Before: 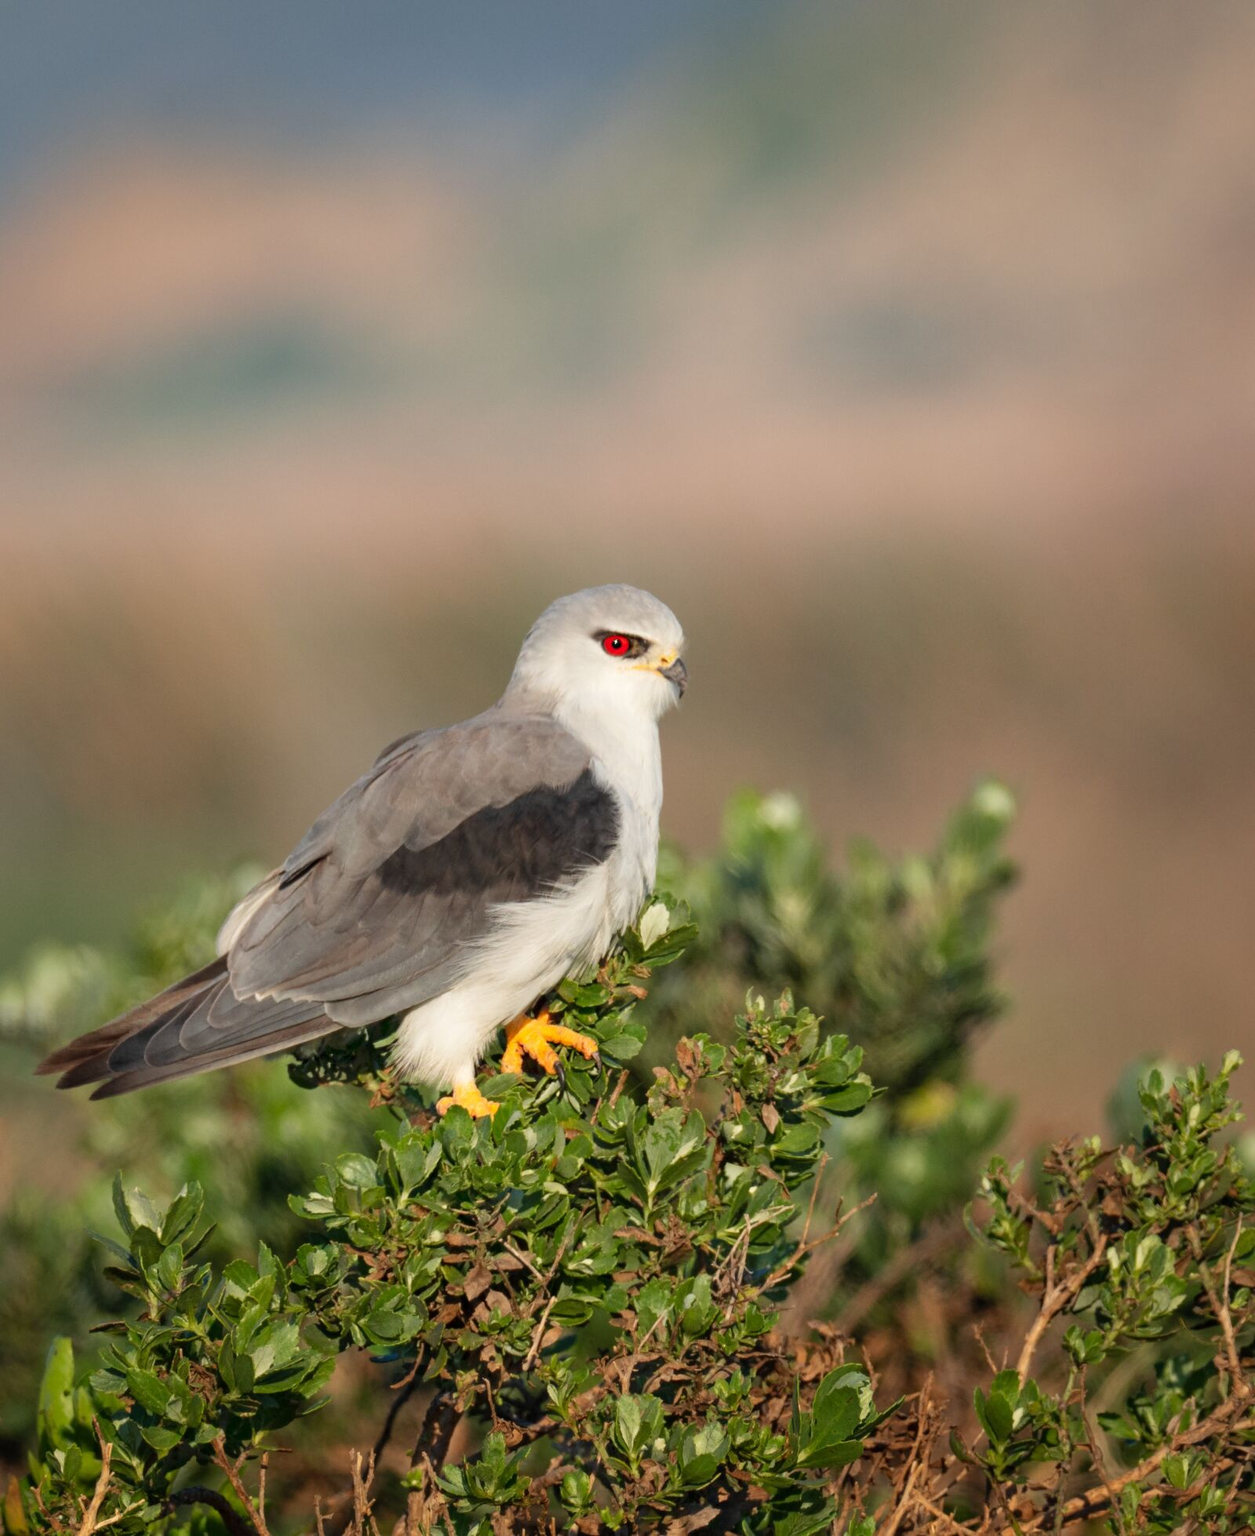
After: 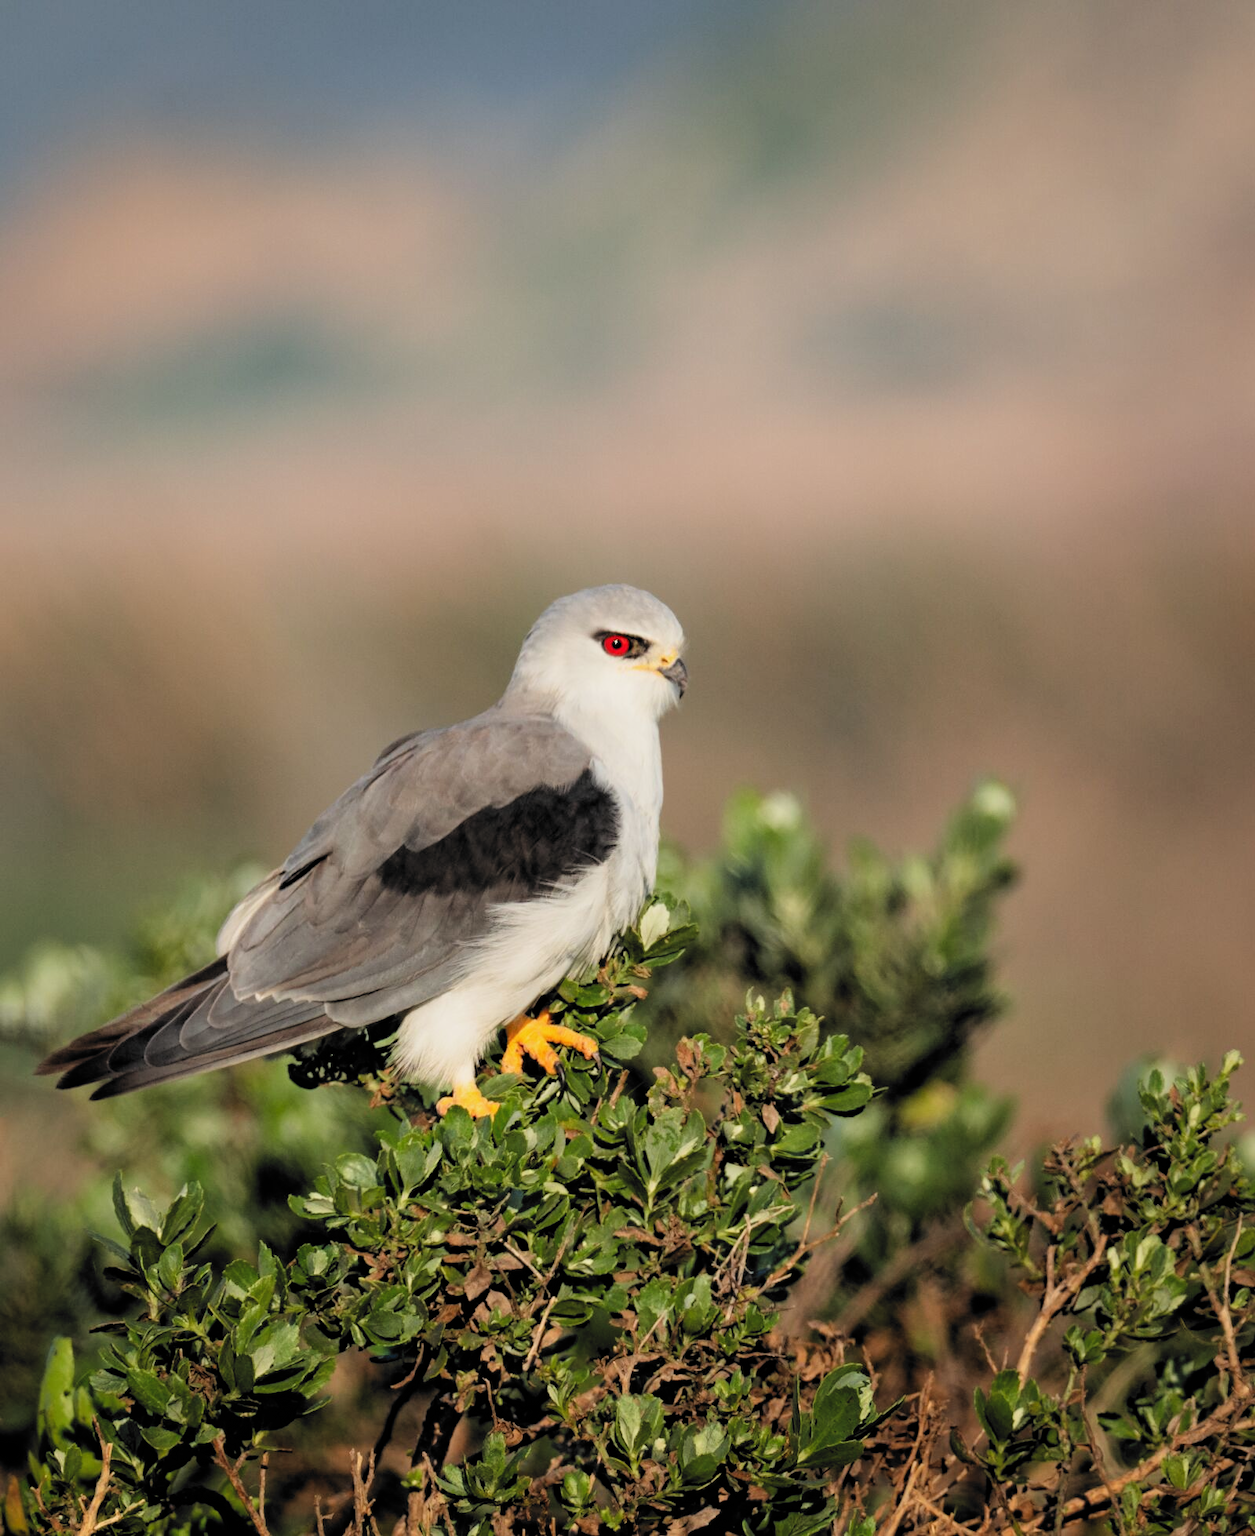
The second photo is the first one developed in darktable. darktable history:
filmic rgb: black relative exposure -5.04 EV, white relative exposure 3.21 EV, hardness 3.43, contrast 1.194, highlights saturation mix -30.05%, color science v6 (2022)
